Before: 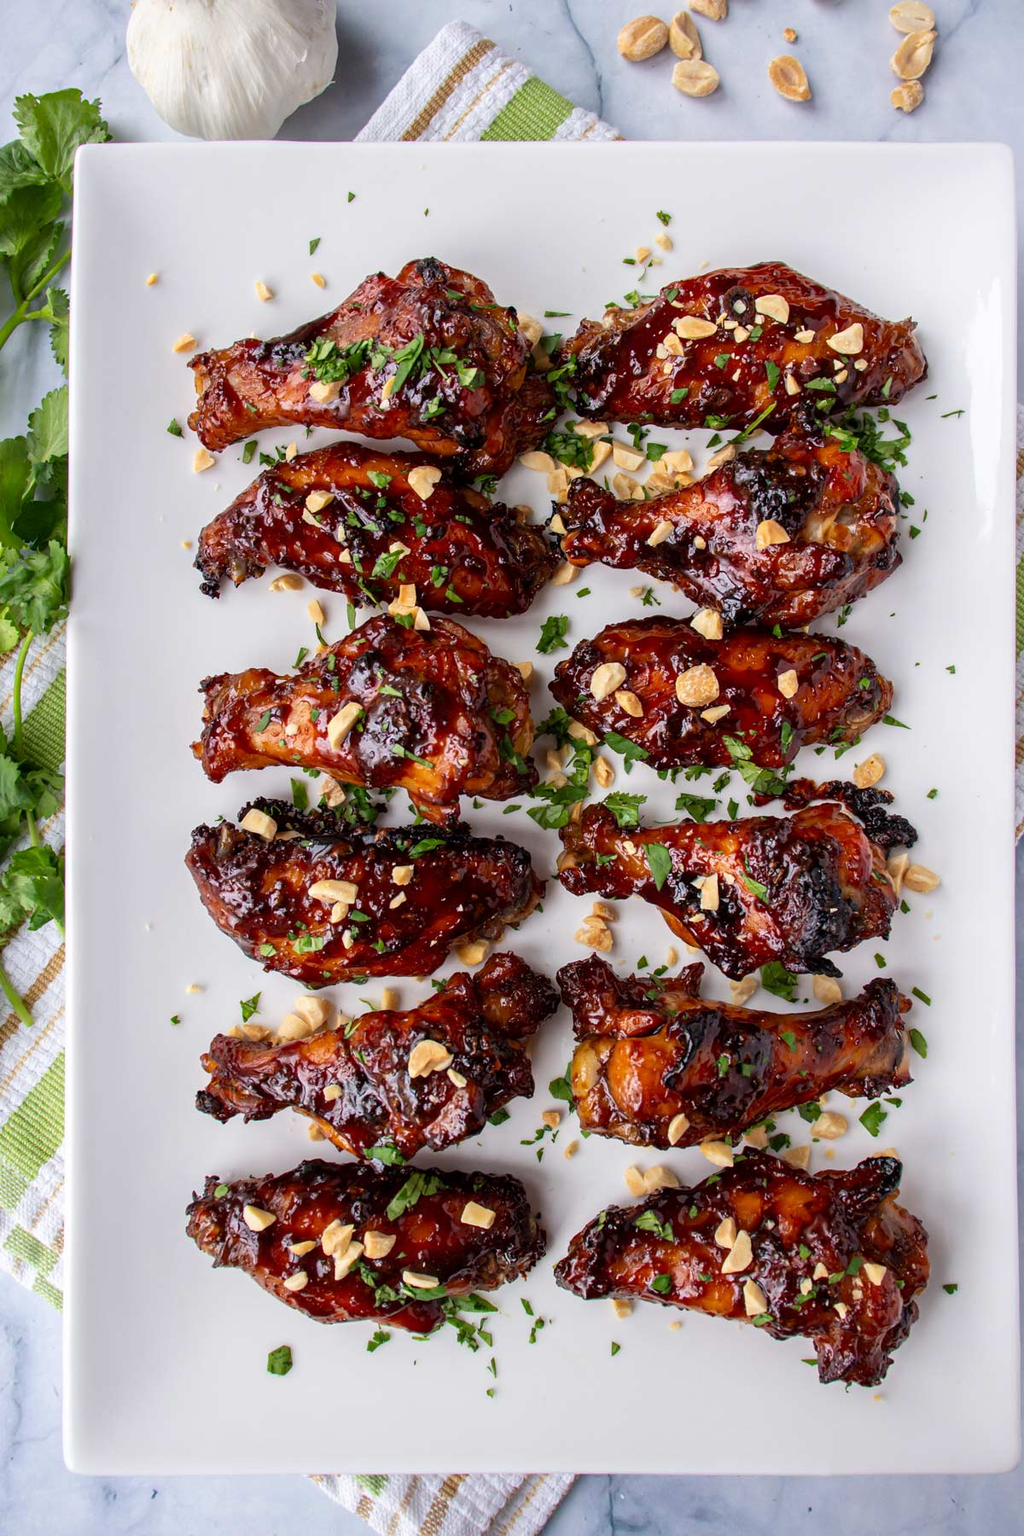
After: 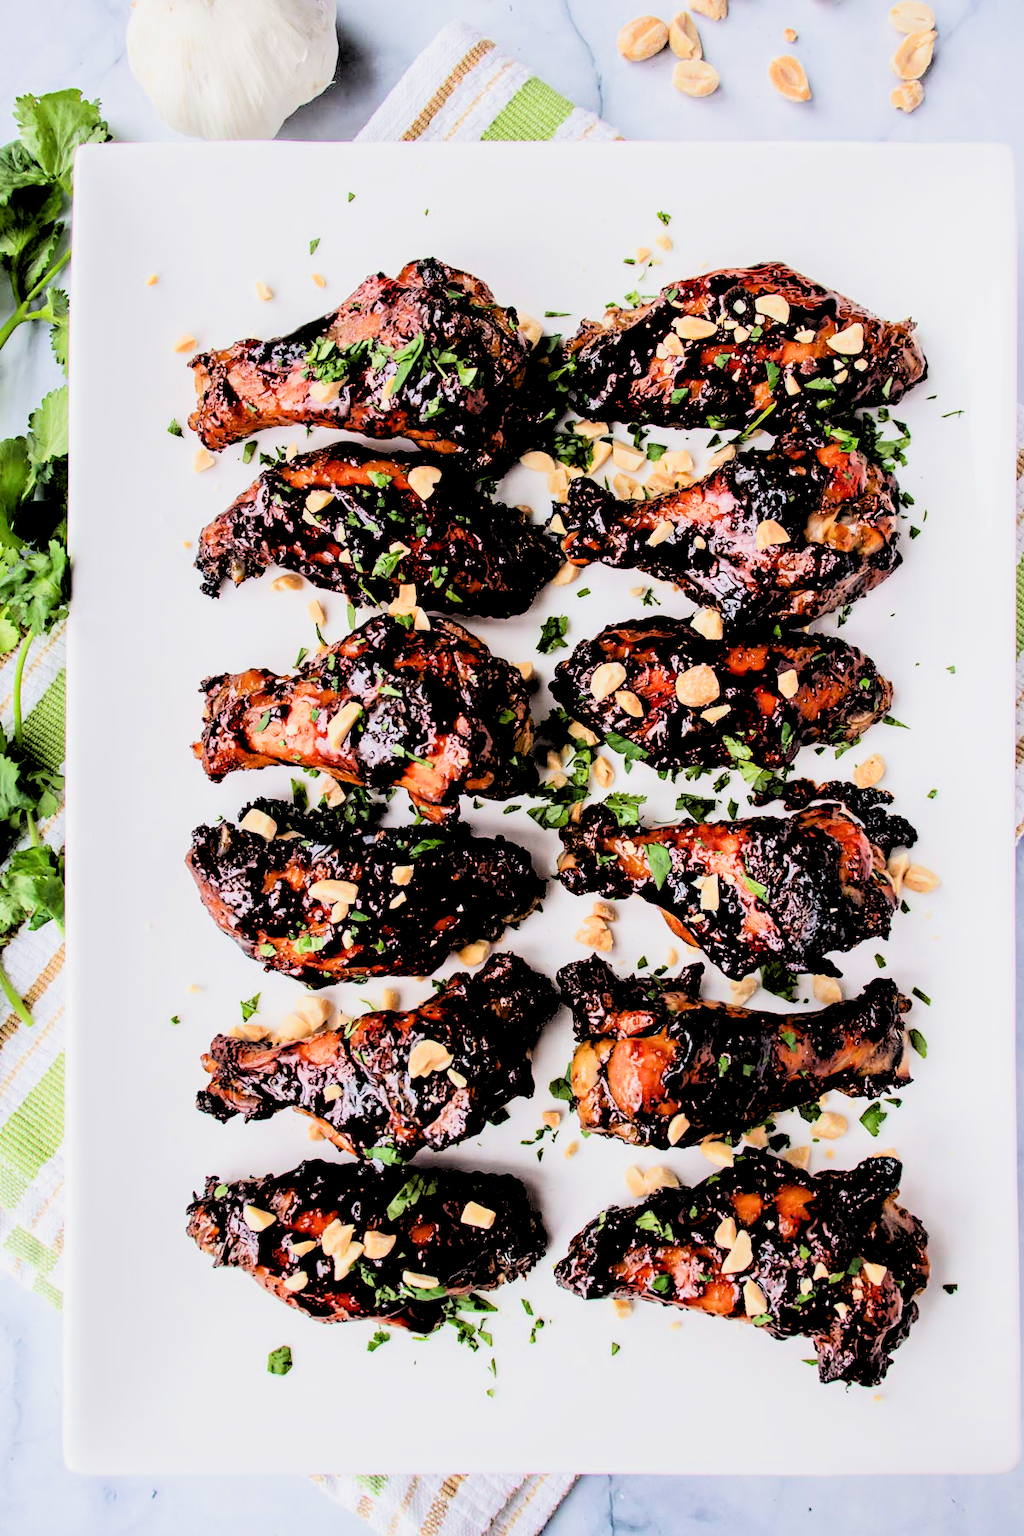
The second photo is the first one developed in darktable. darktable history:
tone equalizer: -8 EV -1.08 EV, -7 EV -1.01 EV, -6 EV -0.867 EV, -5 EV -0.578 EV, -3 EV 0.578 EV, -2 EV 0.867 EV, -1 EV 1.01 EV, +0 EV 1.08 EV, edges refinement/feathering 500, mask exposure compensation -1.57 EV, preserve details no
rgb levels: levels [[0.027, 0.429, 0.996], [0, 0.5, 1], [0, 0.5, 1]]
filmic rgb: black relative exposure -7.5 EV, white relative exposure 5 EV, hardness 3.31, contrast 1.3, contrast in shadows safe
